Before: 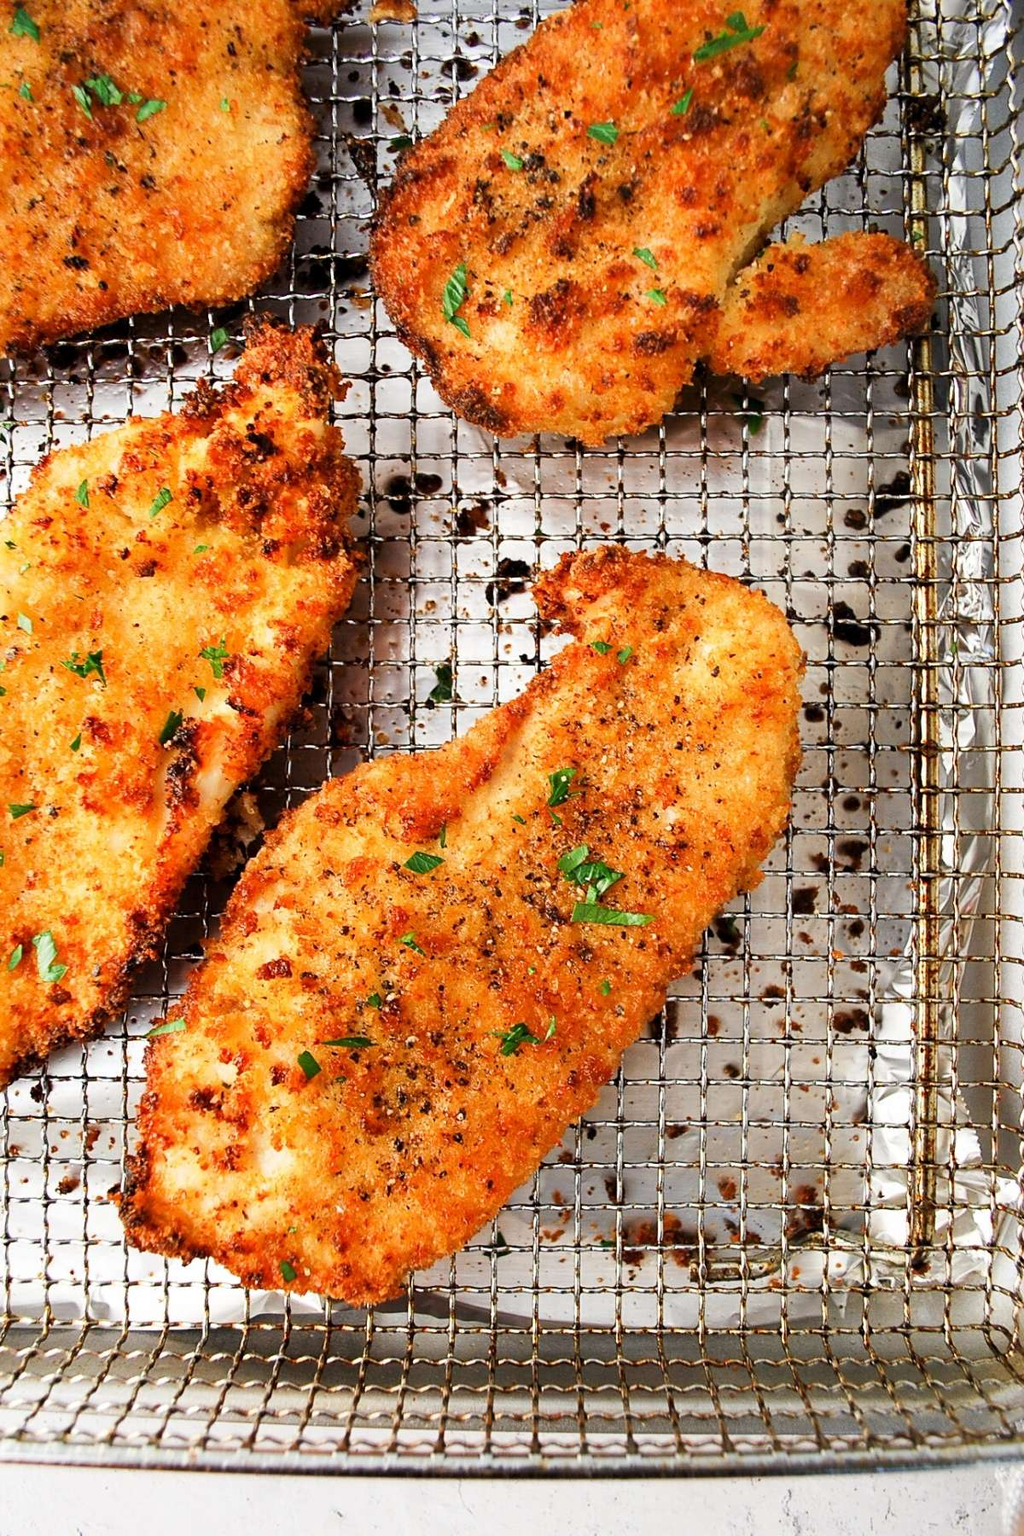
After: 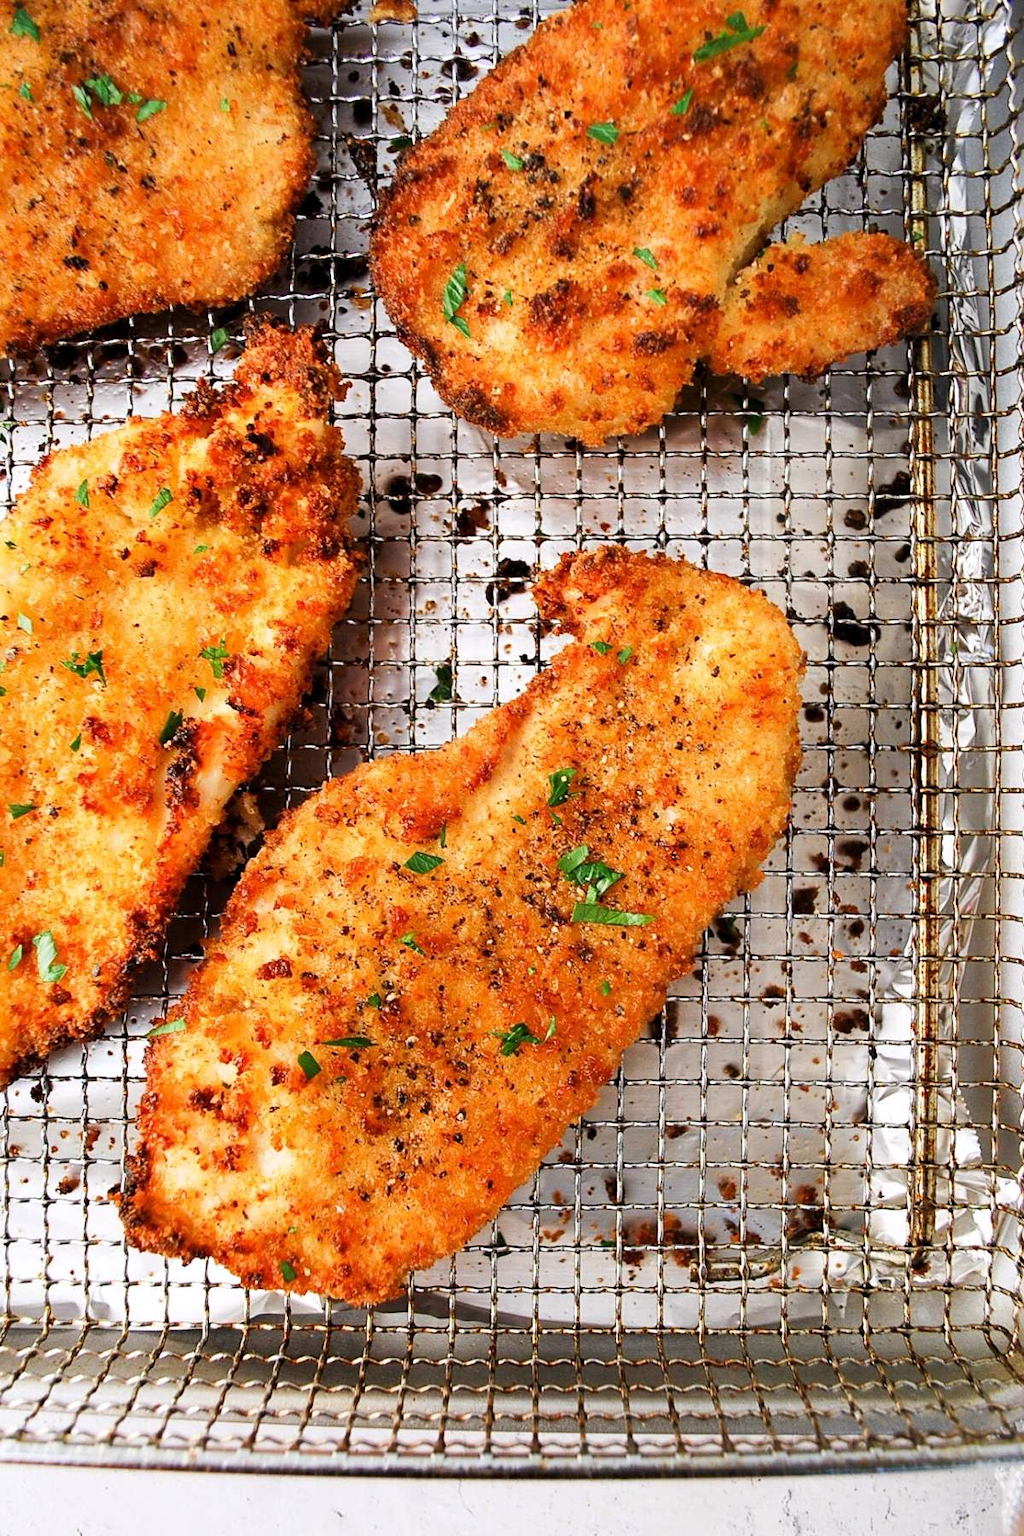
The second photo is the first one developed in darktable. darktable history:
white balance: red 1.004, blue 1.024
